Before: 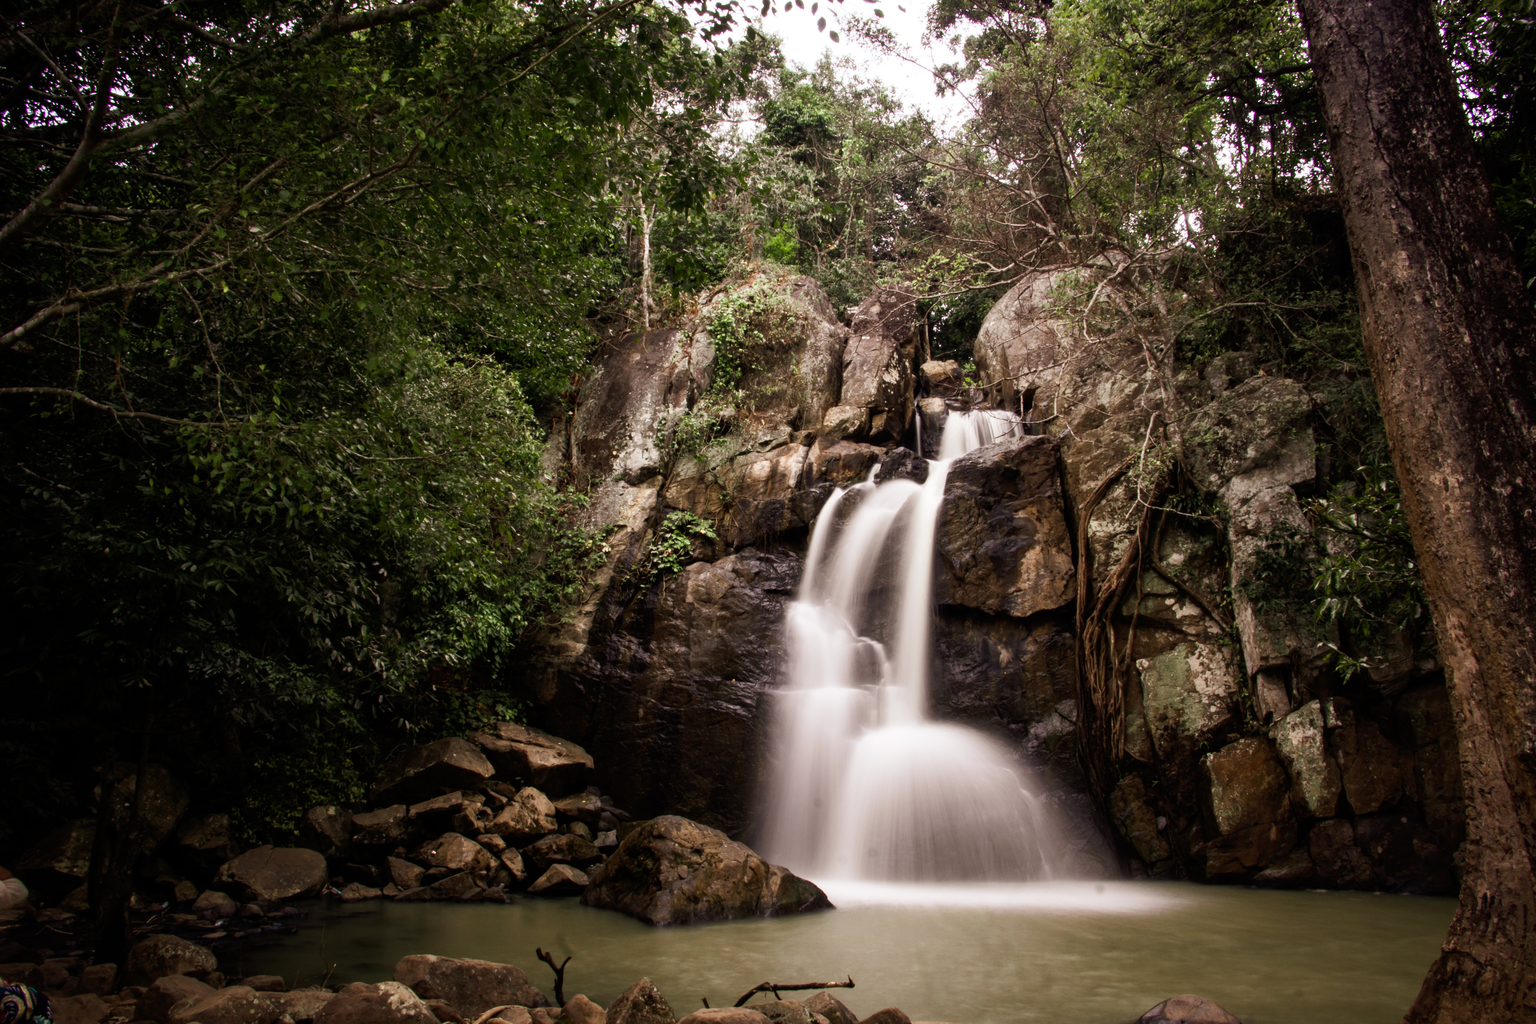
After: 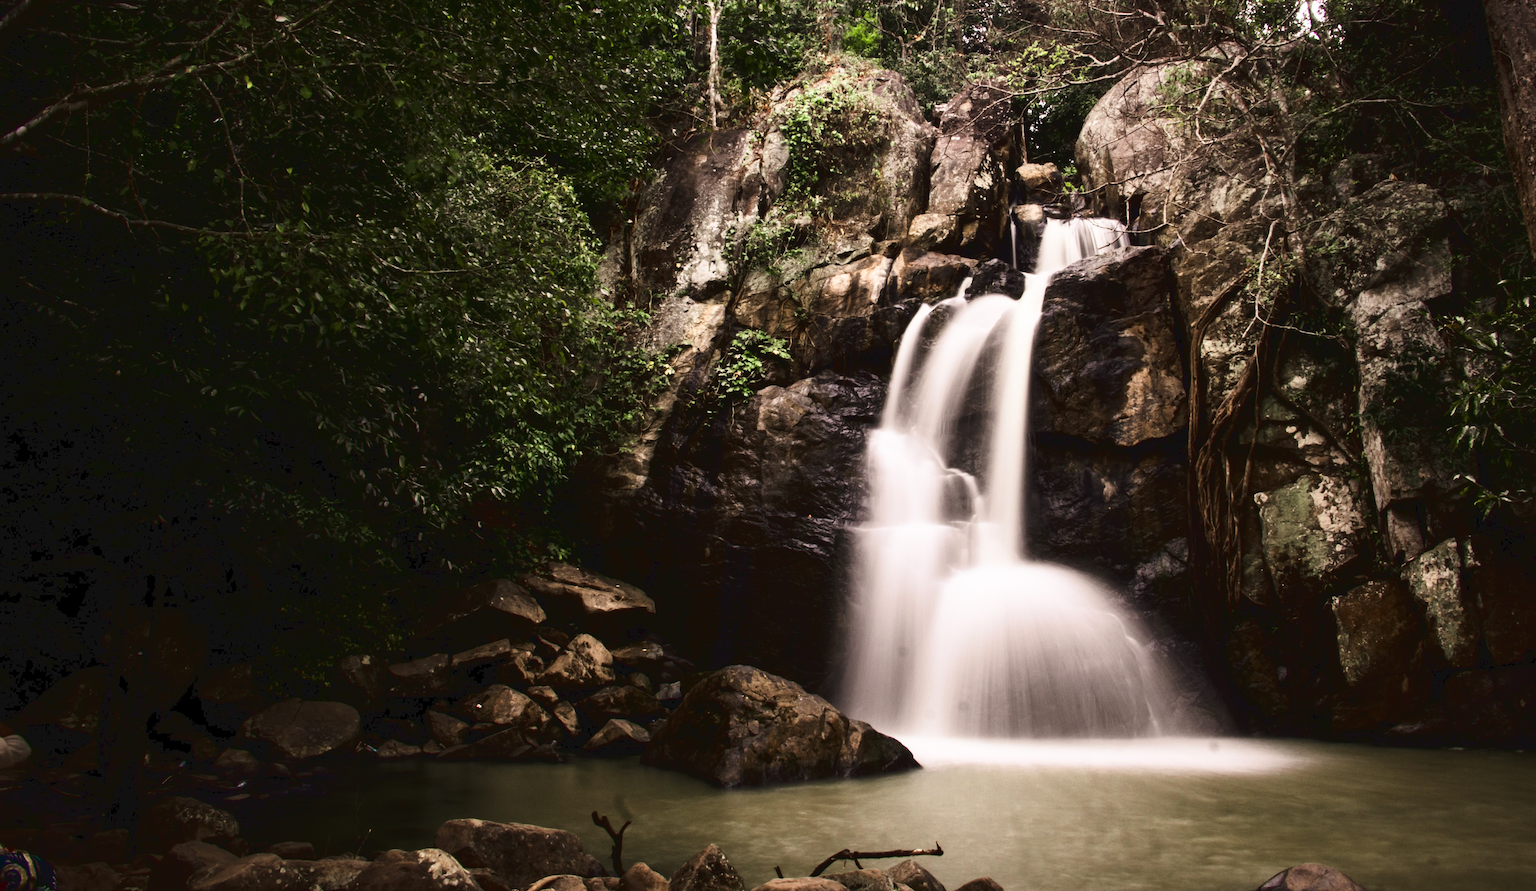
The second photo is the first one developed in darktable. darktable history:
tone curve: curves: ch0 [(0, 0) (0.003, 0.047) (0.011, 0.047) (0.025, 0.049) (0.044, 0.051) (0.069, 0.055) (0.1, 0.066) (0.136, 0.089) (0.177, 0.12) (0.224, 0.155) (0.277, 0.205) (0.335, 0.281) (0.399, 0.37) (0.468, 0.47) (0.543, 0.574) (0.623, 0.687) (0.709, 0.801) (0.801, 0.89) (0.898, 0.963) (1, 1)], color space Lab, linked channels, preserve colors none
crop: top 20.799%, right 9.36%, bottom 0.314%
